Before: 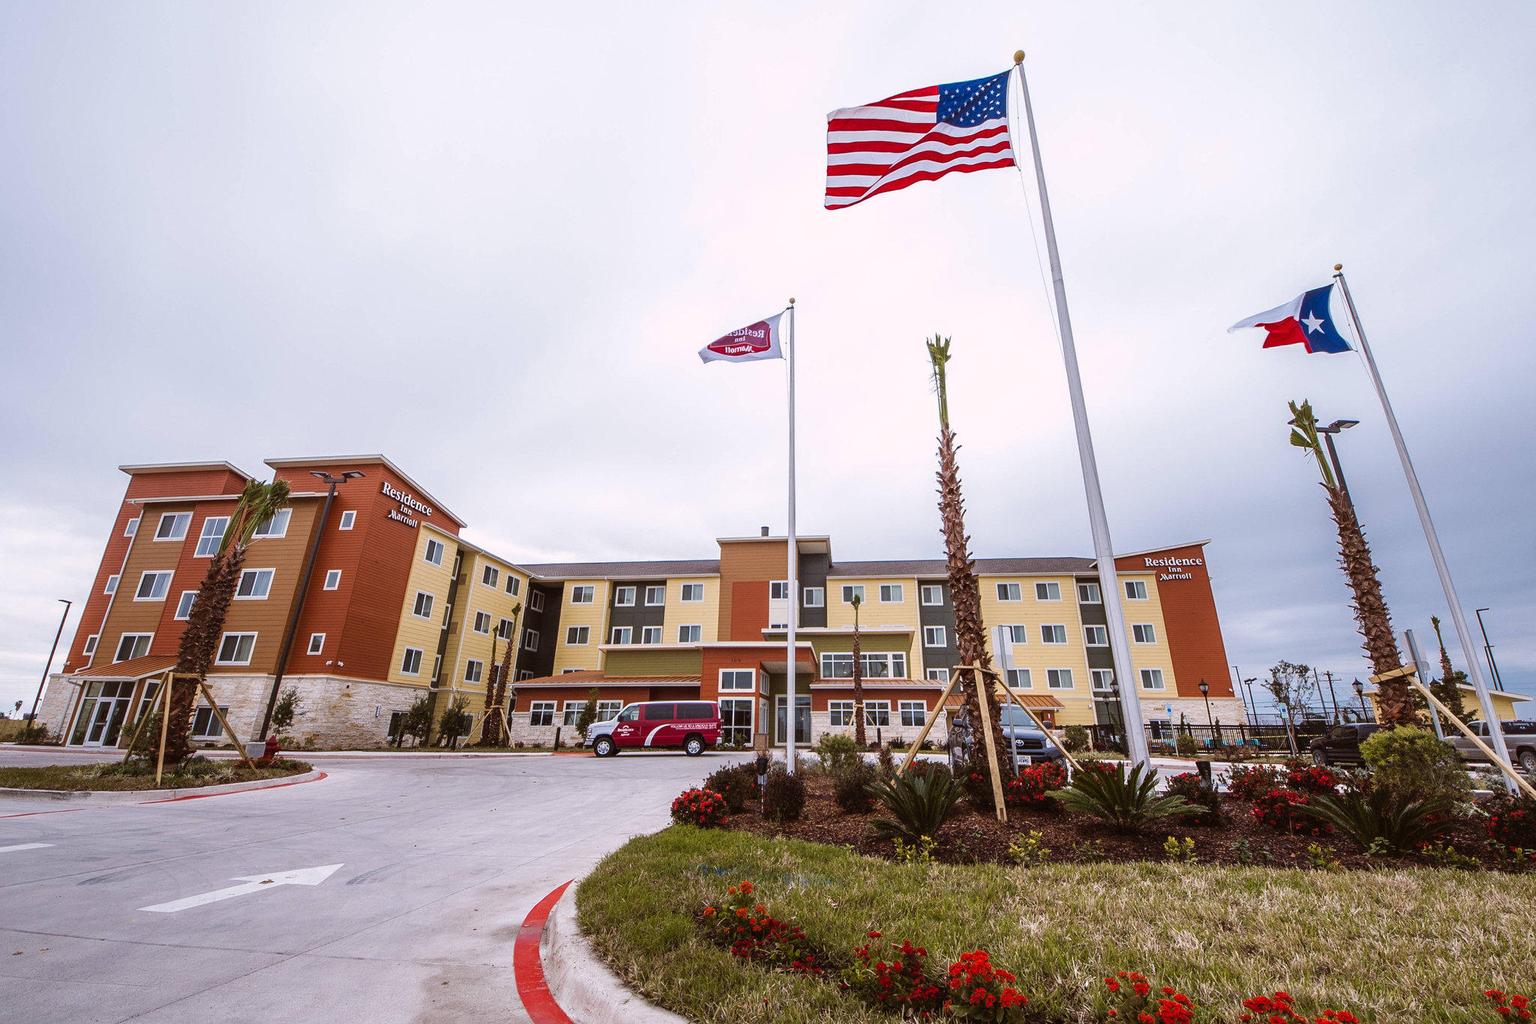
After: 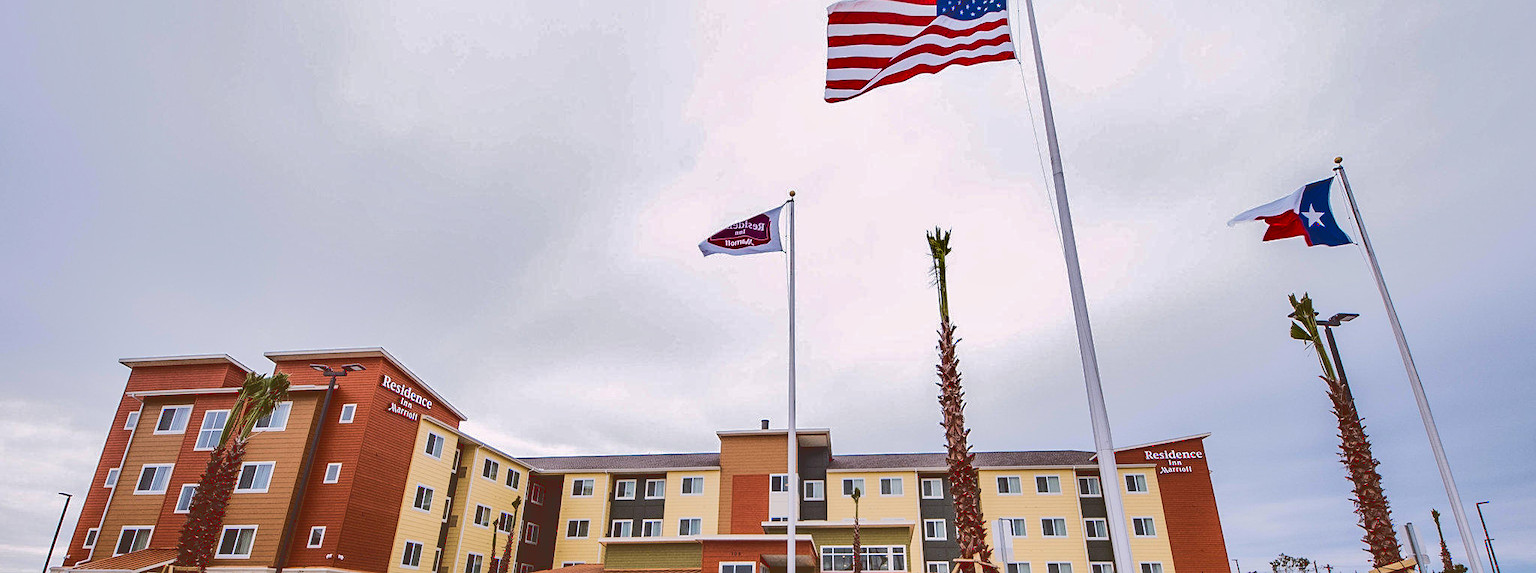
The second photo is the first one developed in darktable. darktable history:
tone curve: curves: ch0 [(0, 0) (0.003, 0.198) (0.011, 0.198) (0.025, 0.198) (0.044, 0.198) (0.069, 0.201) (0.1, 0.202) (0.136, 0.207) (0.177, 0.212) (0.224, 0.222) (0.277, 0.27) (0.335, 0.332) (0.399, 0.422) (0.468, 0.542) (0.543, 0.626) (0.623, 0.698) (0.709, 0.764) (0.801, 0.82) (0.898, 0.863) (1, 1)], color space Lab, linked channels, preserve colors none
shadows and highlights: soften with gaussian
exposure: compensate exposure bias true, compensate highlight preservation false
crop and rotate: top 10.489%, bottom 33.551%
sharpen: amount 0.206
